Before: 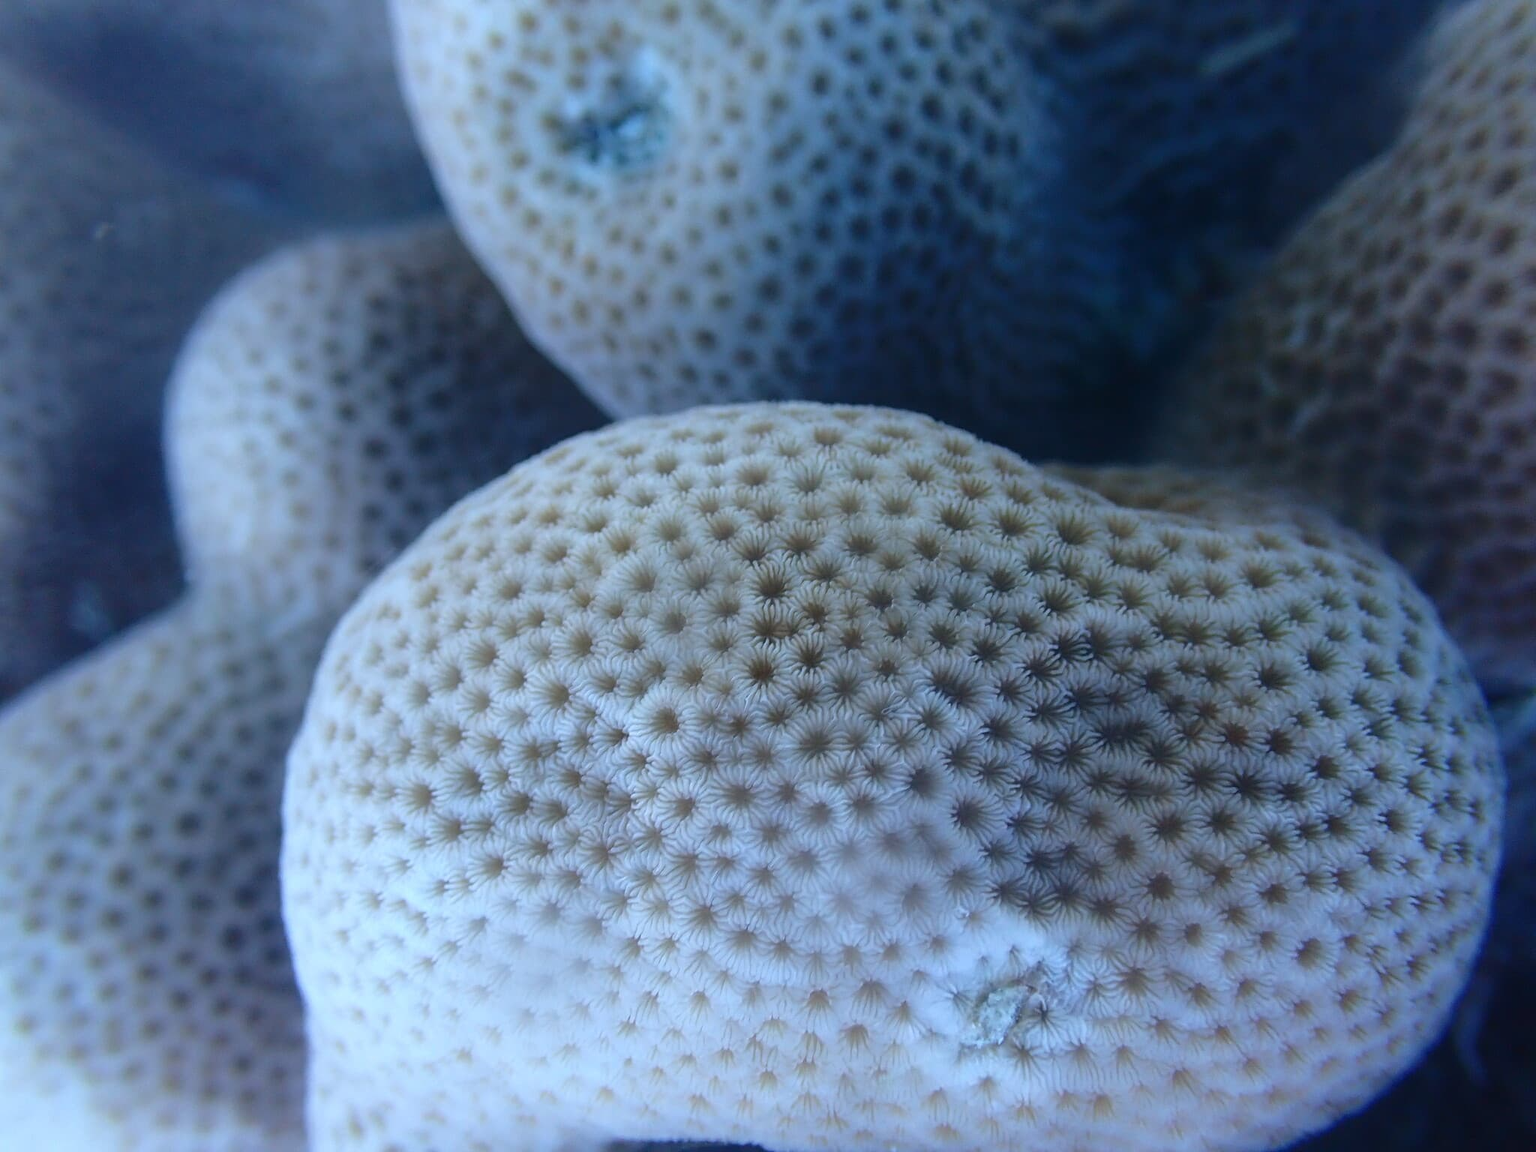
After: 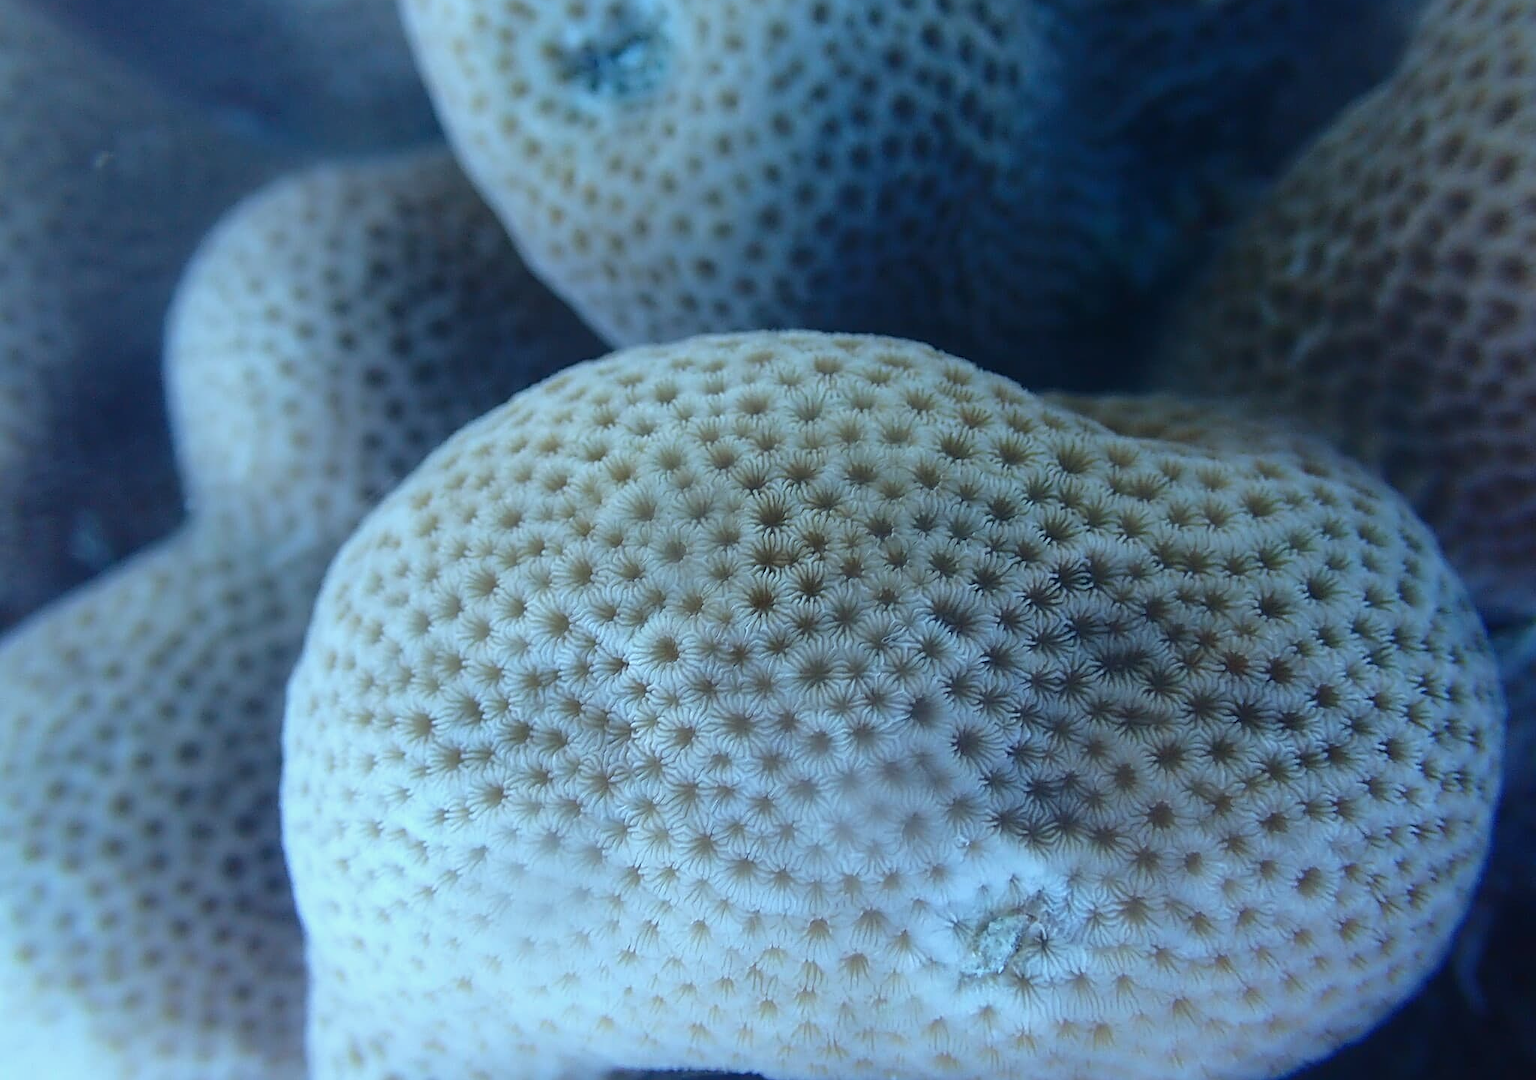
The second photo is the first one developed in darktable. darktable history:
crop and rotate: top 6.24%
sharpen: amount 0.595
color correction: highlights a* -8.35, highlights b* 3.53
